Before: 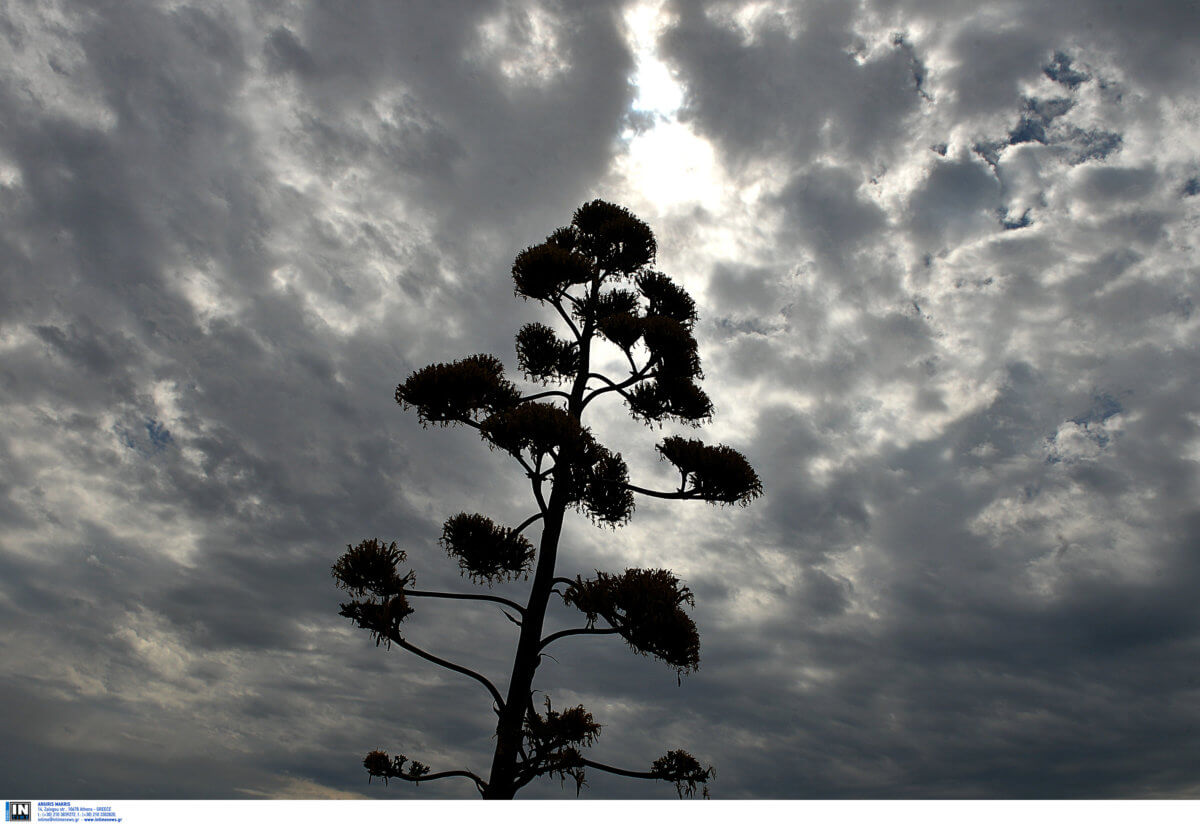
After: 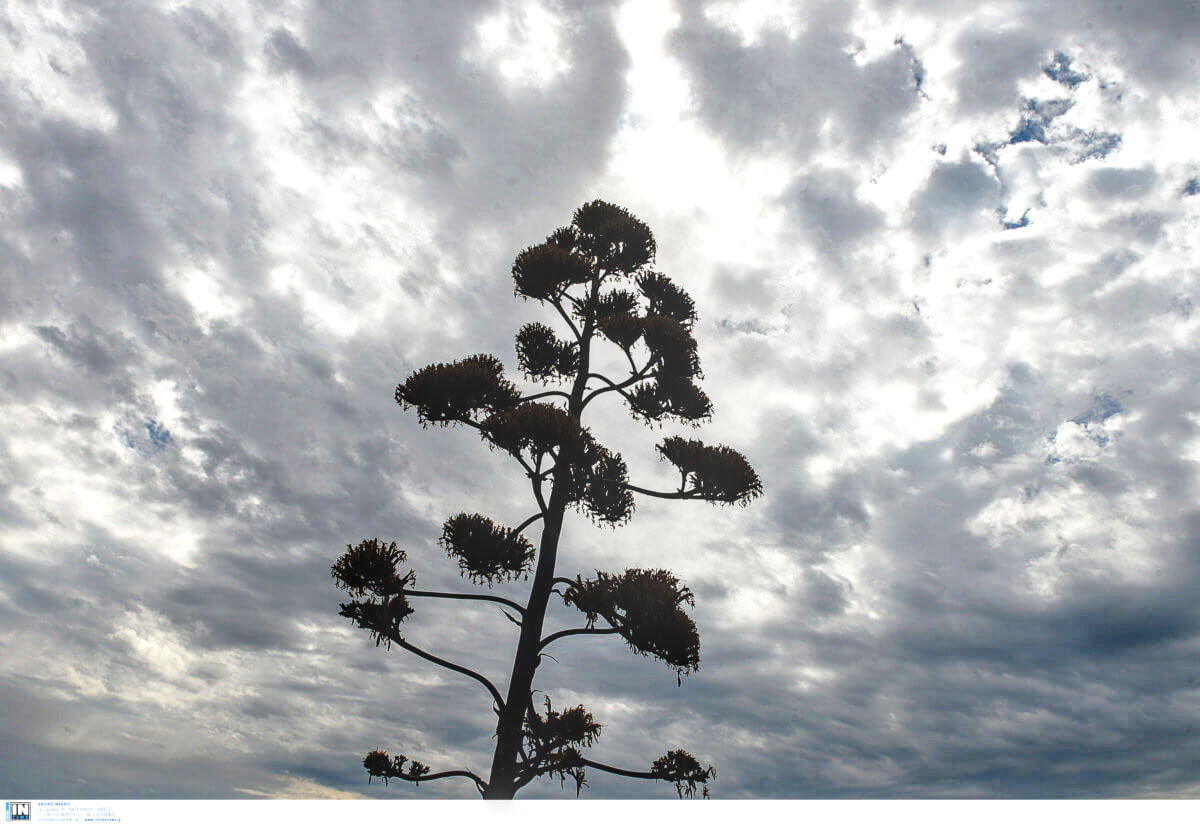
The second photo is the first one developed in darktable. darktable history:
tone equalizer: mask exposure compensation -0.508 EV
local contrast: highlights 0%, shadows 4%, detail 134%
base curve: curves: ch0 [(0, 0) (0.028, 0.03) (0.121, 0.232) (0.46, 0.748) (0.859, 0.968) (1, 1)], preserve colors none
exposure: exposure 0.757 EV, compensate highlight preservation false
